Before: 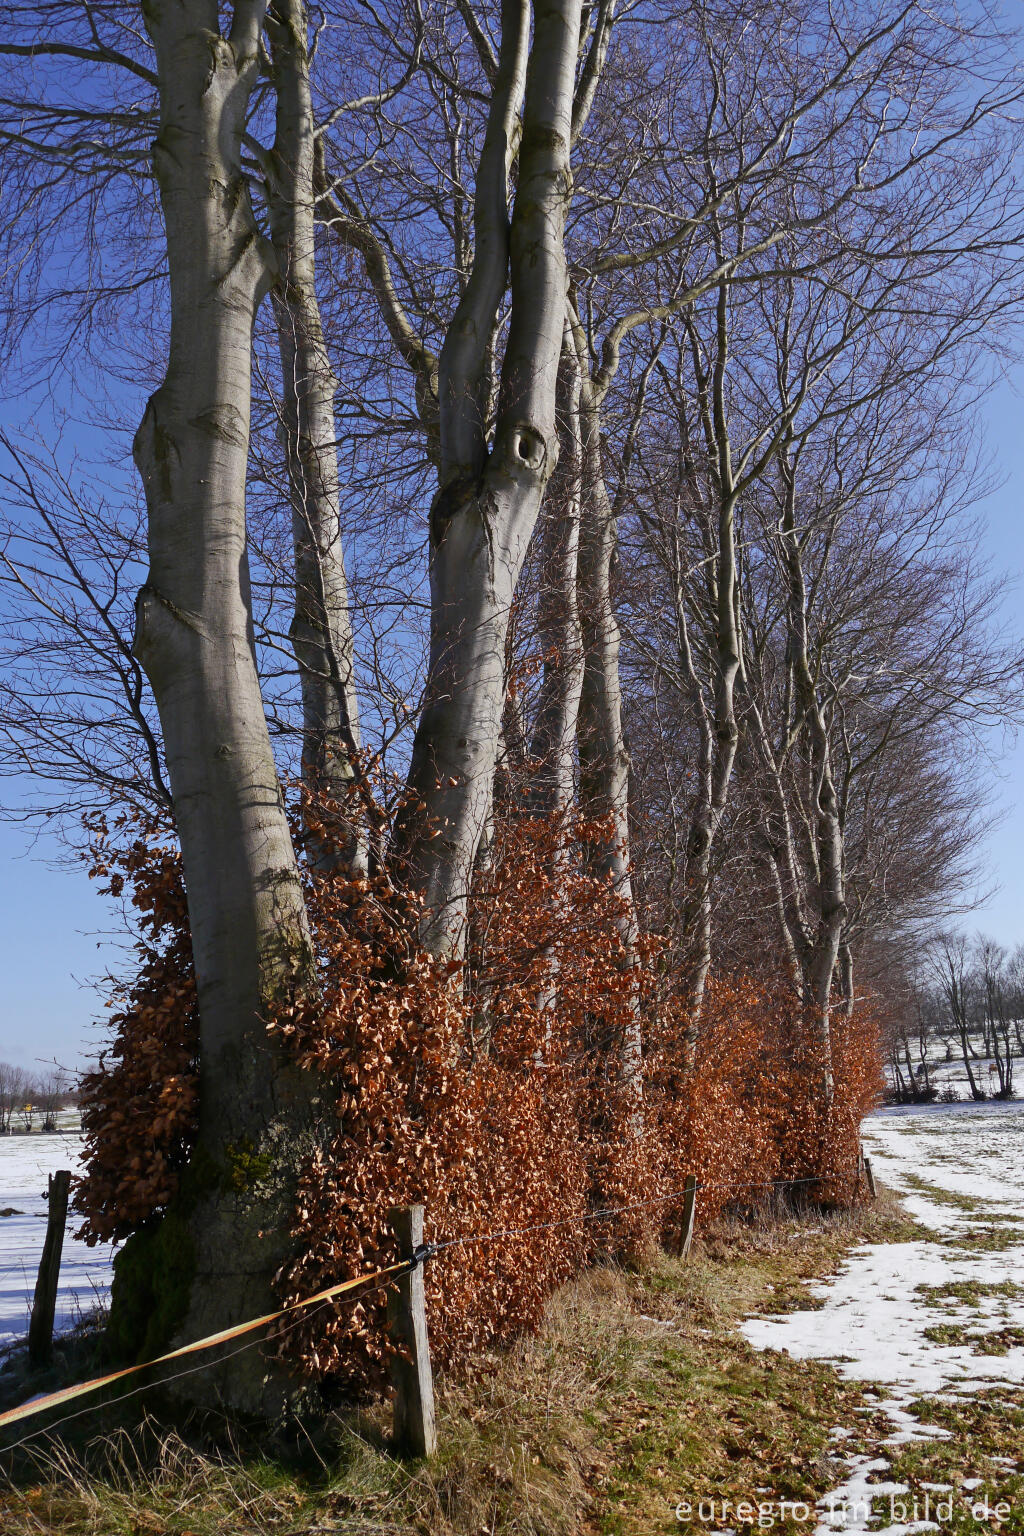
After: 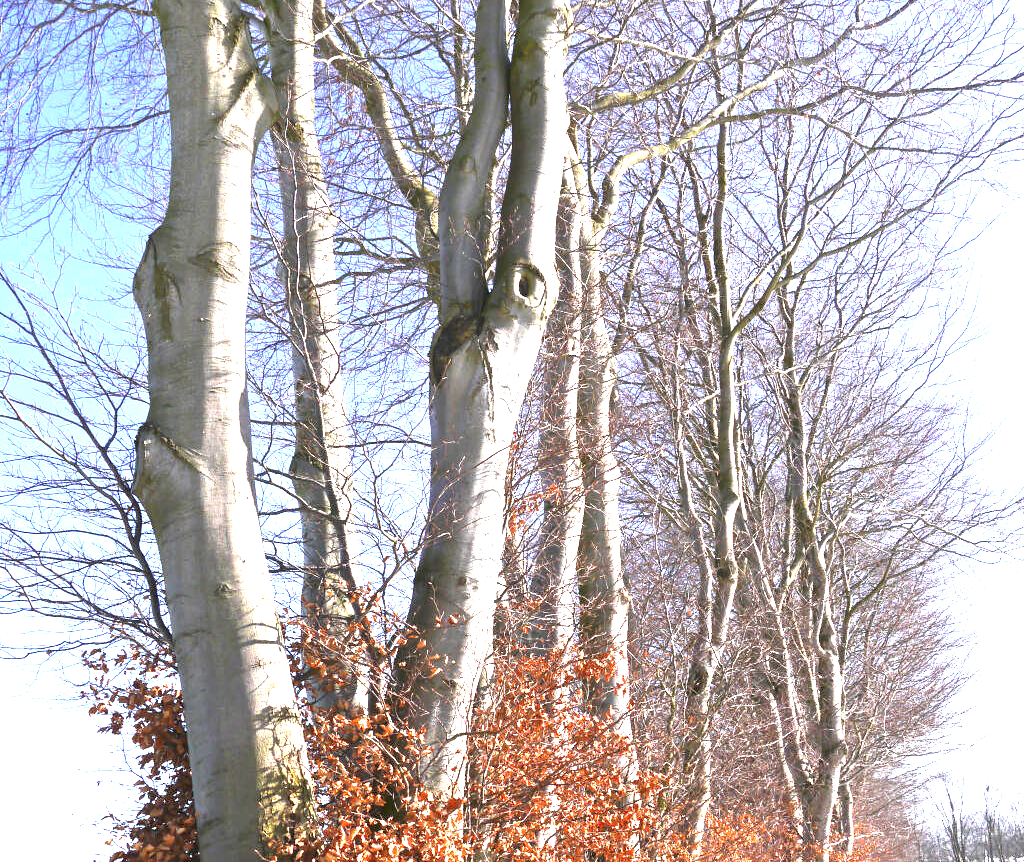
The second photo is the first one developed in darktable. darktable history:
crop and rotate: top 10.605%, bottom 33.274%
exposure: black level correction 0, exposure 1.5 EV, compensate exposure bias true, compensate highlight preservation false
